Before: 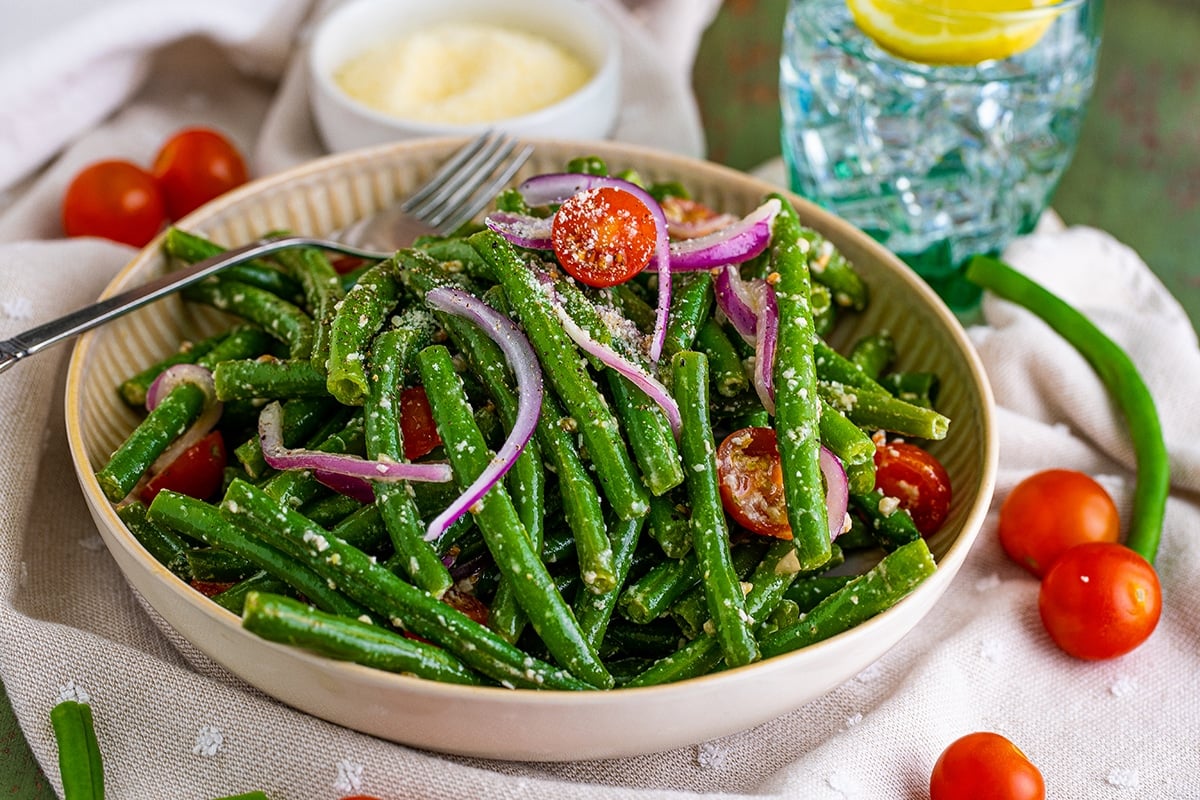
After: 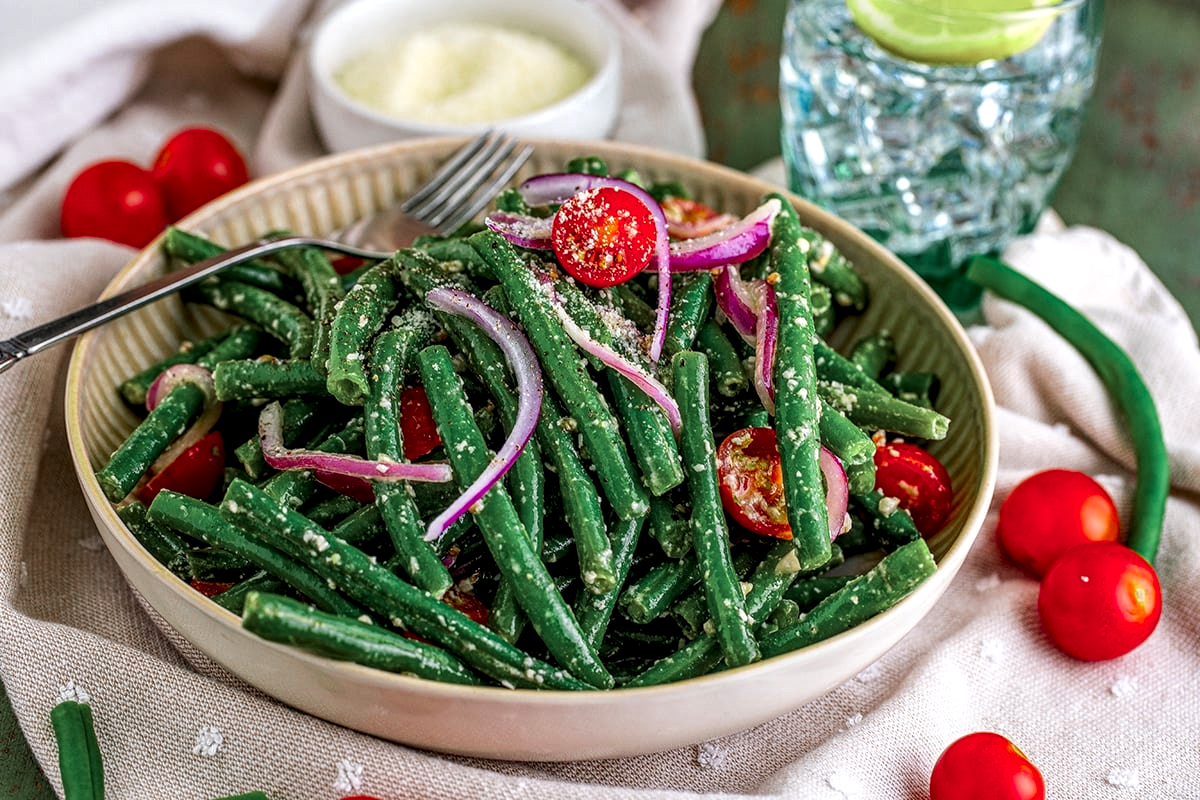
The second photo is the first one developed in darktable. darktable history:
color zones: curves: ch0 [(0, 0.466) (0.128, 0.466) (0.25, 0.5) (0.375, 0.456) (0.5, 0.5) (0.625, 0.5) (0.737, 0.652) (0.875, 0.5)]; ch1 [(0, 0.603) (0.125, 0.618) (0.261, 0.348) (0.372, 0.353) (0.497, 0.363) (0.611, 0.45) (0.731, 0.427) (0.875, 0.518) (0.998, 0.652)]; ch2 [(0, 0.559) (0.125, 0.451) (0.253, 0.564) (0.37, 0.578) (0.5, 0.466) (0.625, 0.471) (0.731, 0.471) (0.88, 0.485)]
local contrast: highlights 27%, detail 150%
